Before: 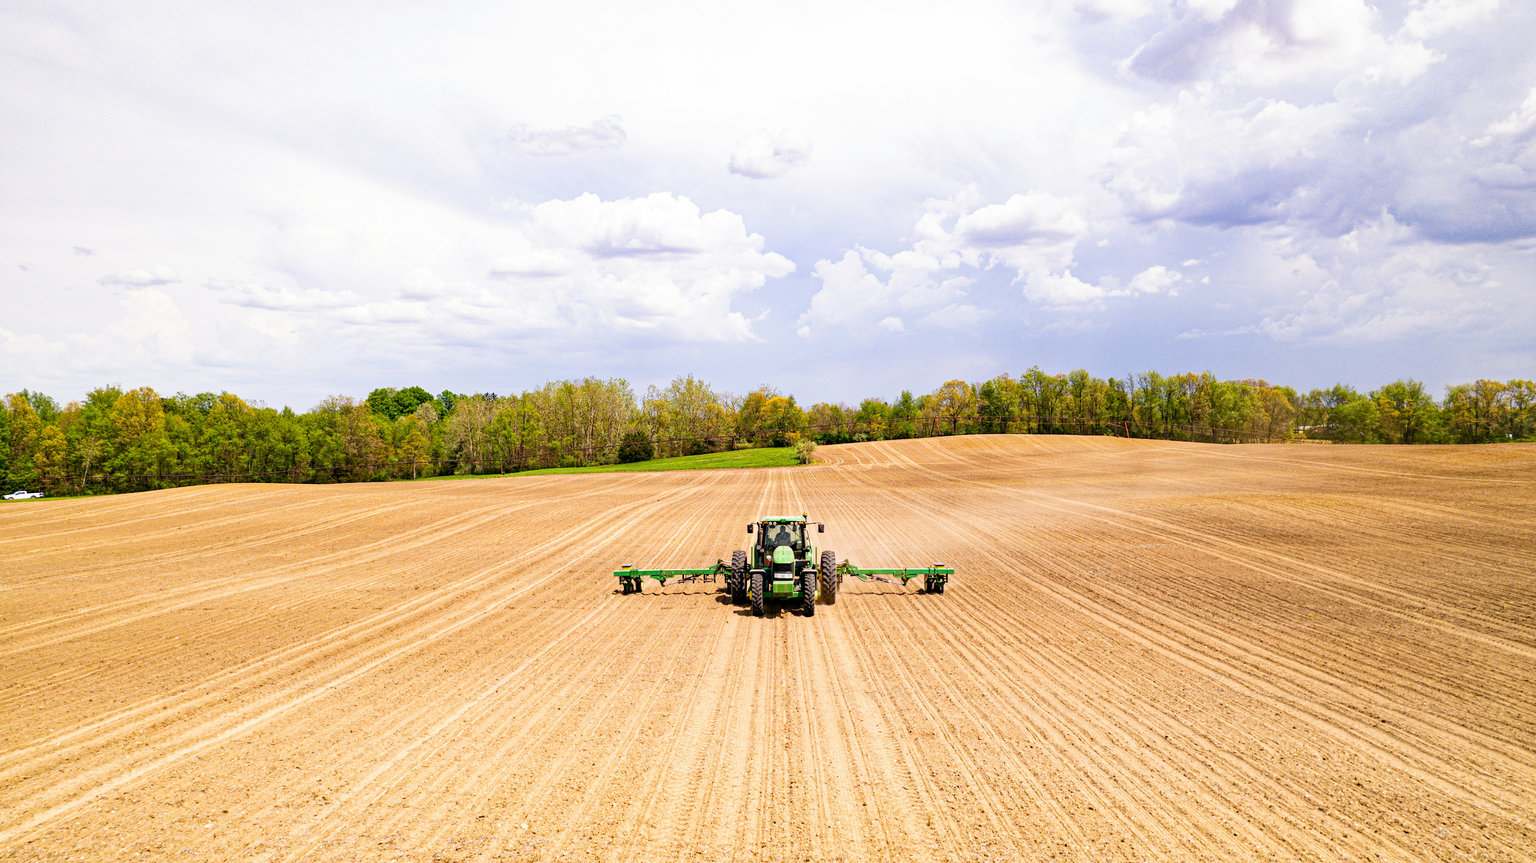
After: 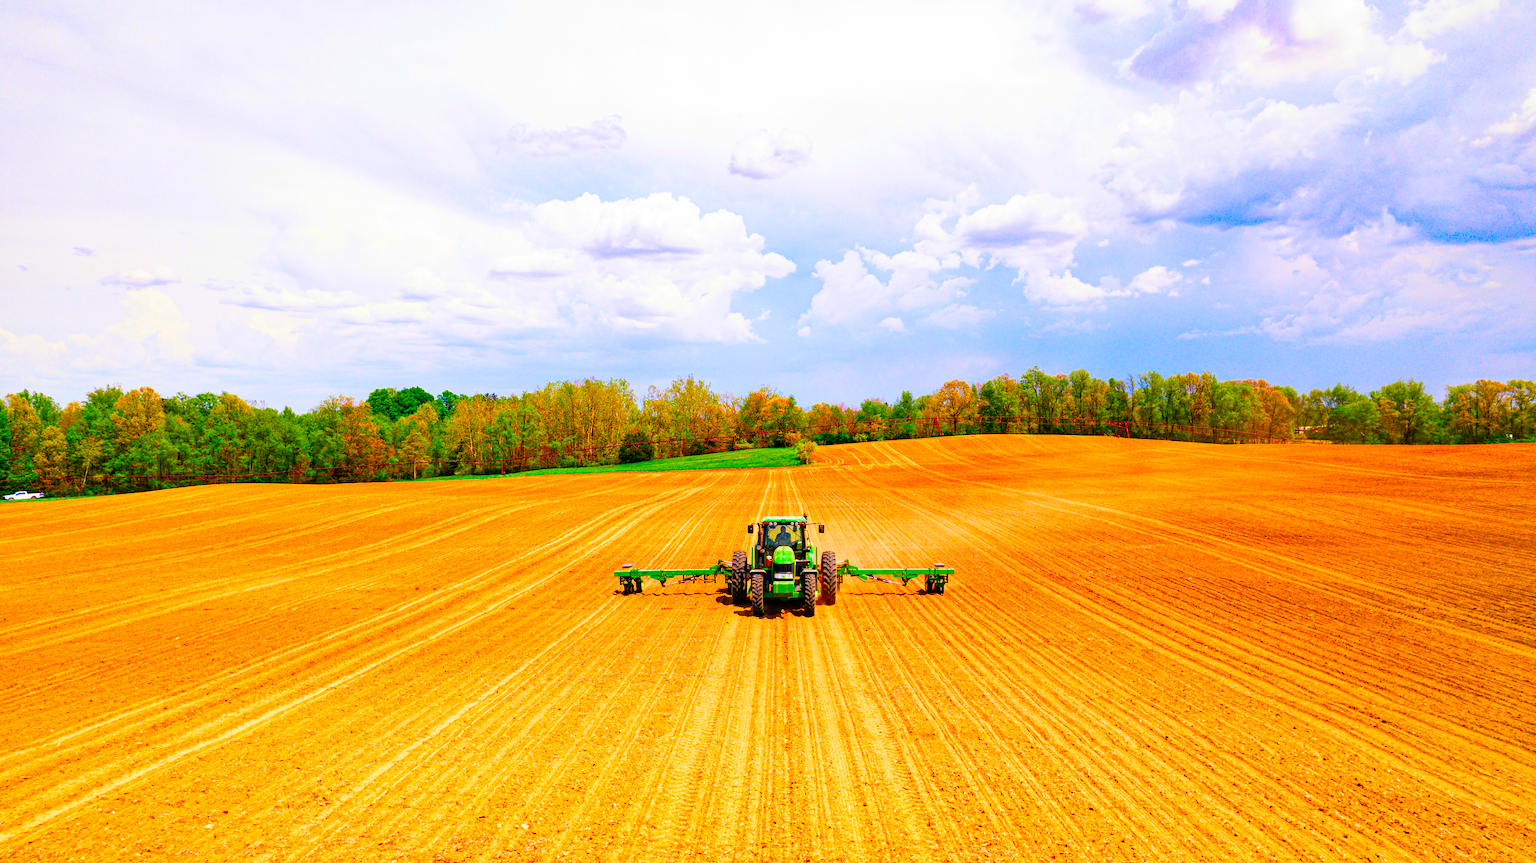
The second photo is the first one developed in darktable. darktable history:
color correction: highlights b* 0.064, saturation 2.95
